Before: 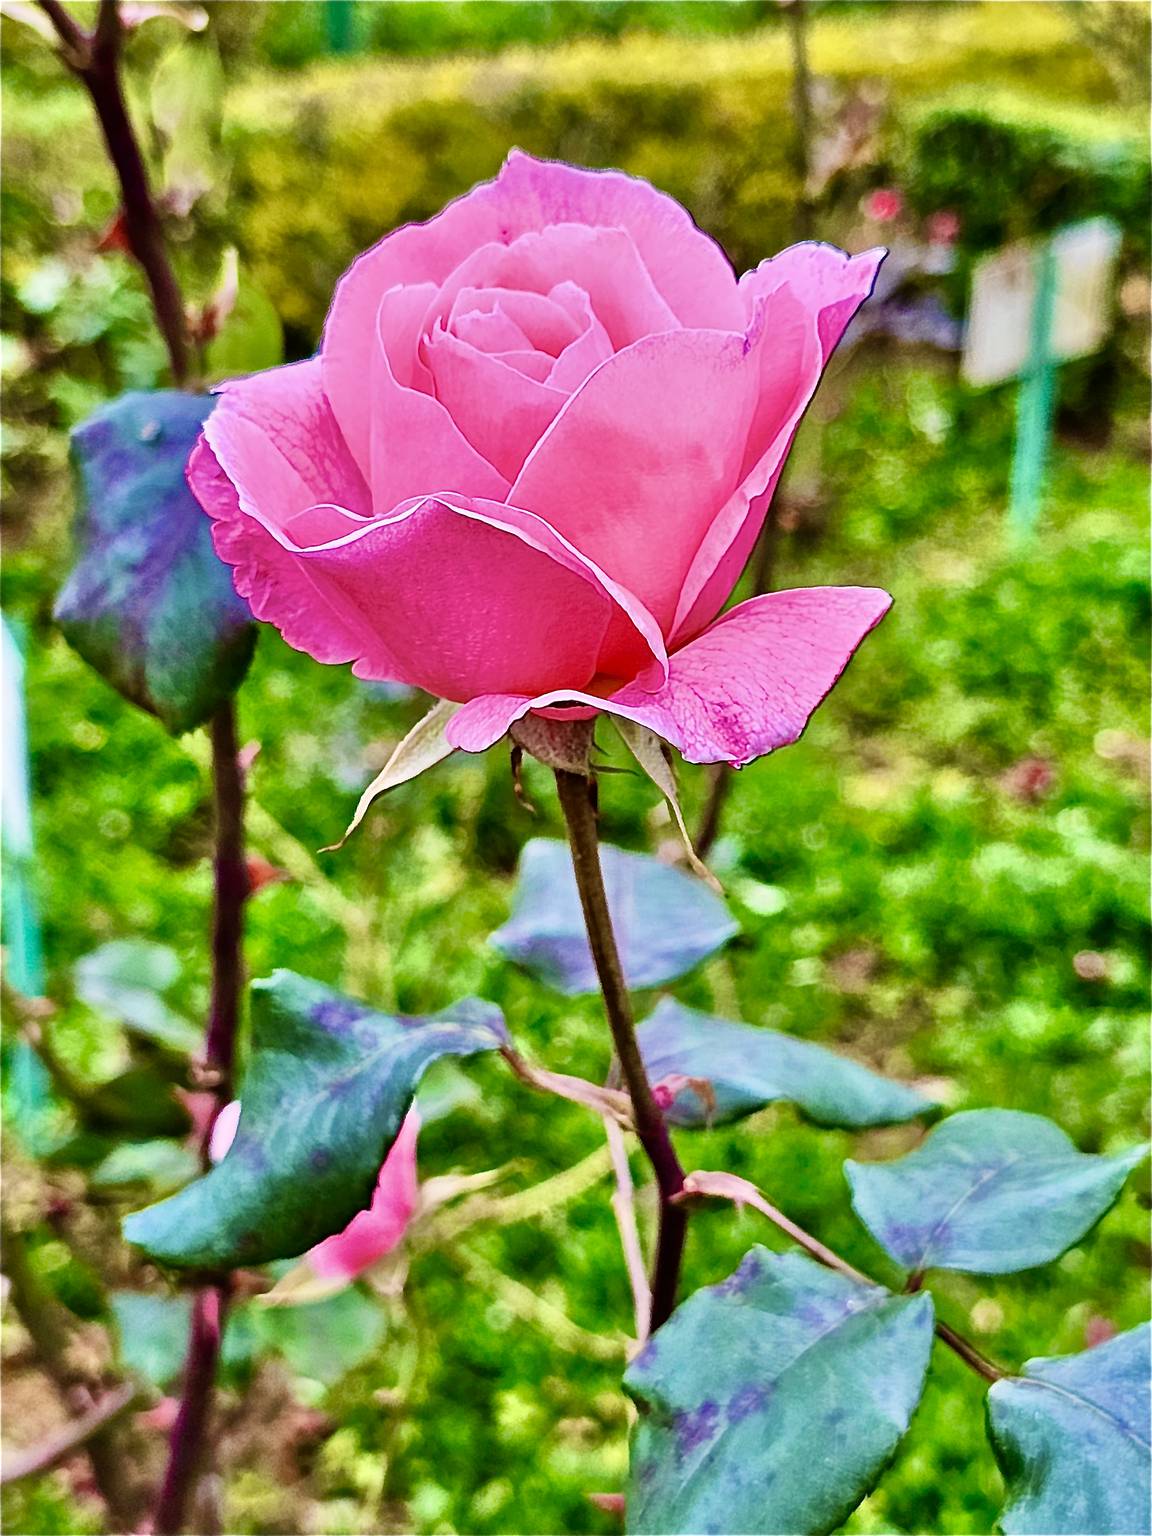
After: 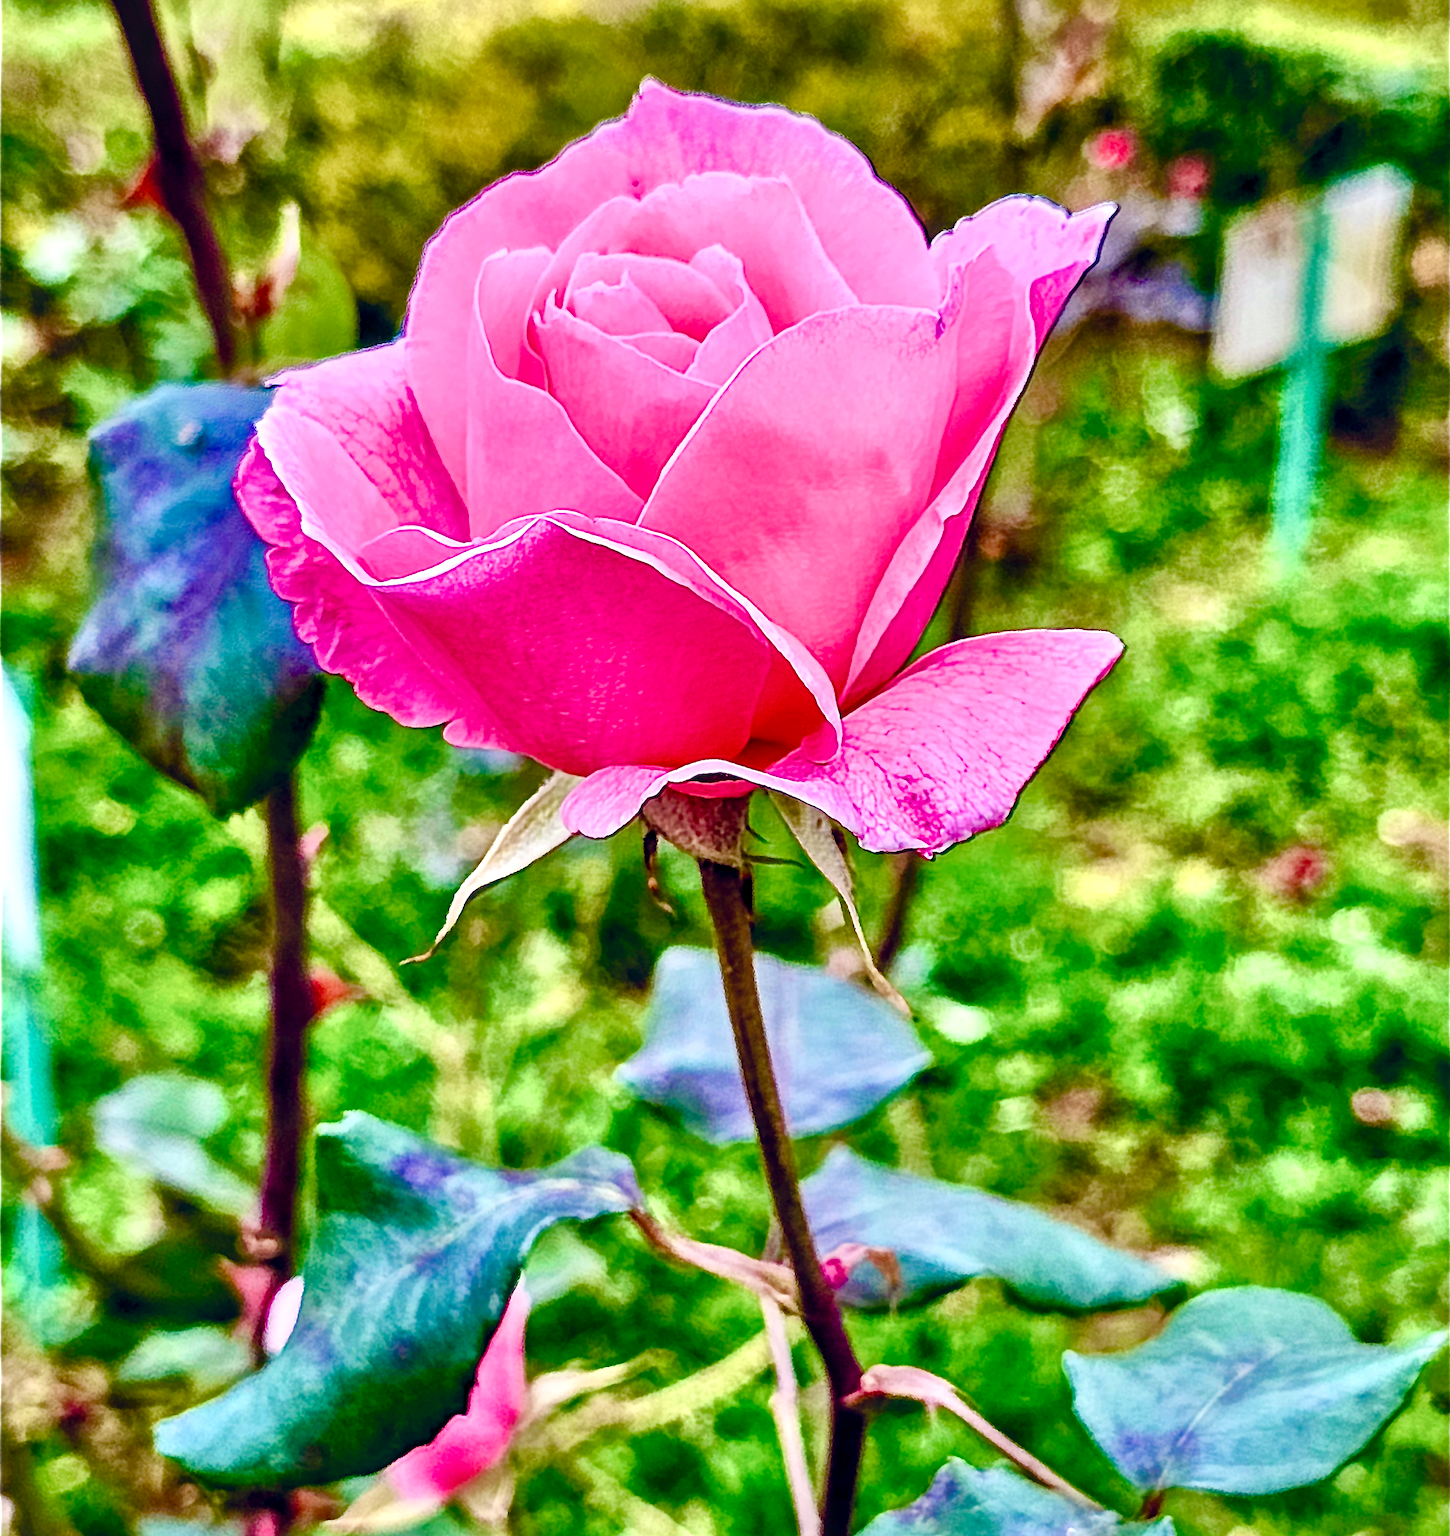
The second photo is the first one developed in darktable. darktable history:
crop and rotate: top 5.666%, bottom 14.885%
color balance rgb: global offset › chroma 0.137%, global offset › hue 253.98°, perceptual saturation grading › global saturation 20%, perceptual saturation grading › highlights -50.1%, perceptual saturation grading › shadows 30.114%, global vibrance 20%
levels: levels [0, 0.476, 0.951]
local contrast: detail 130%
